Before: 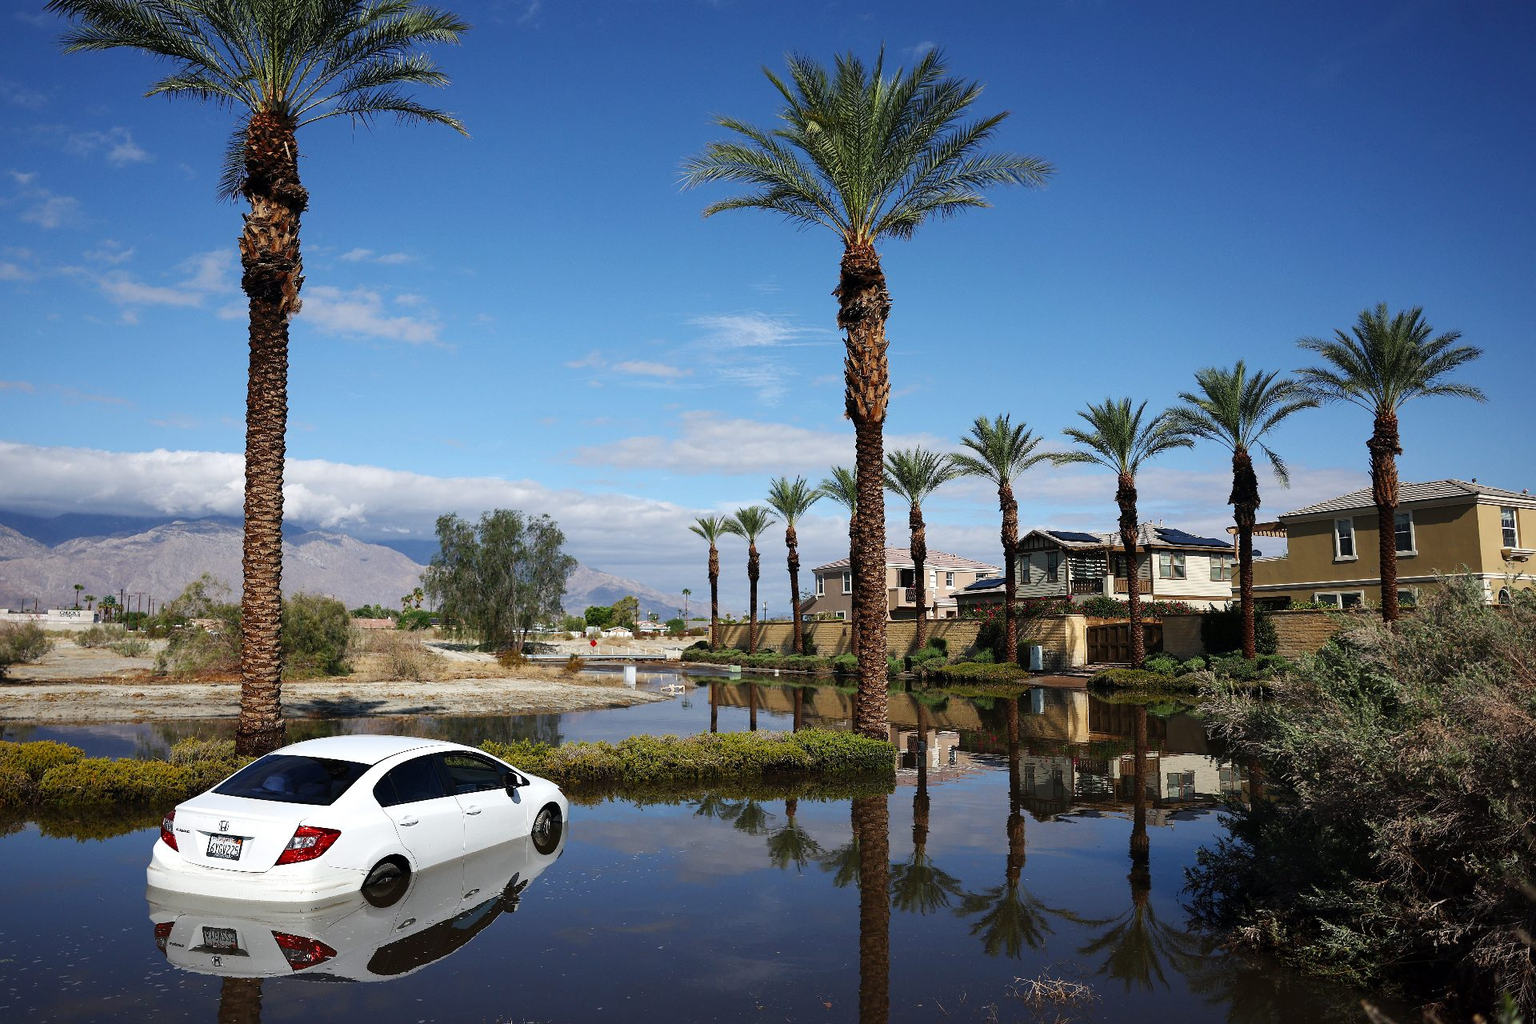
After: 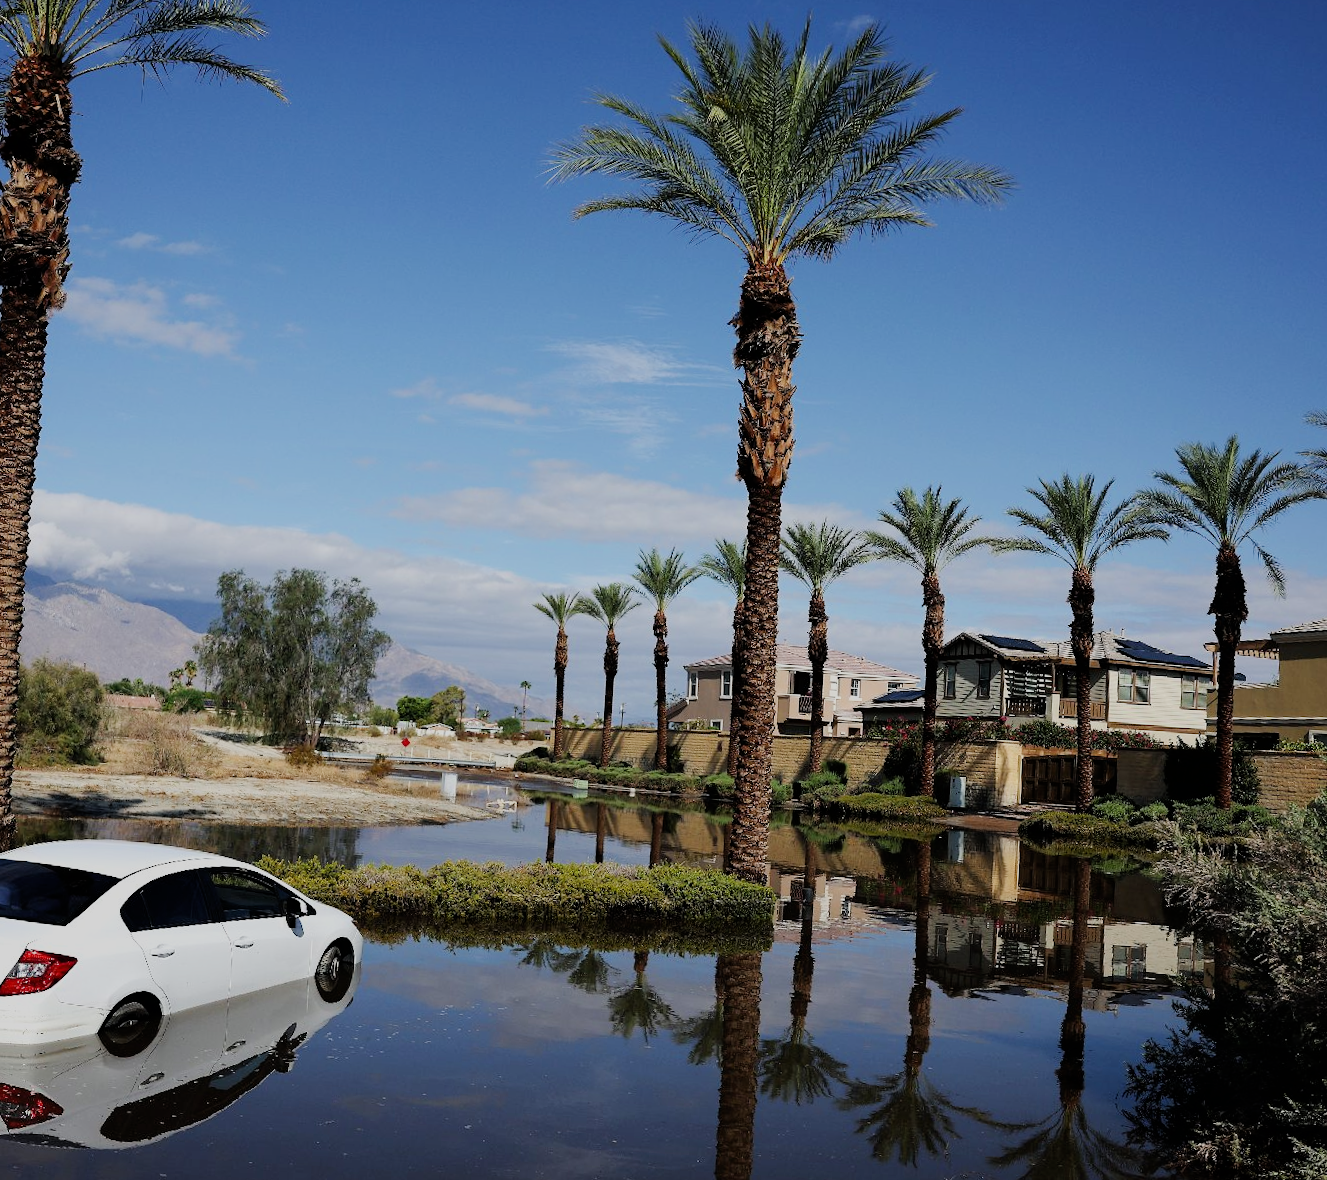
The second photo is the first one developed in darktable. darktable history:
crop and rotate: angle -3.27°, left 14.277%, top 0.028%, right 10.766%, bottom 0.028%
filmic rgb: black relative exposure -7.65 EV, white relative exposure 4.56 EV, hardness 3.61
